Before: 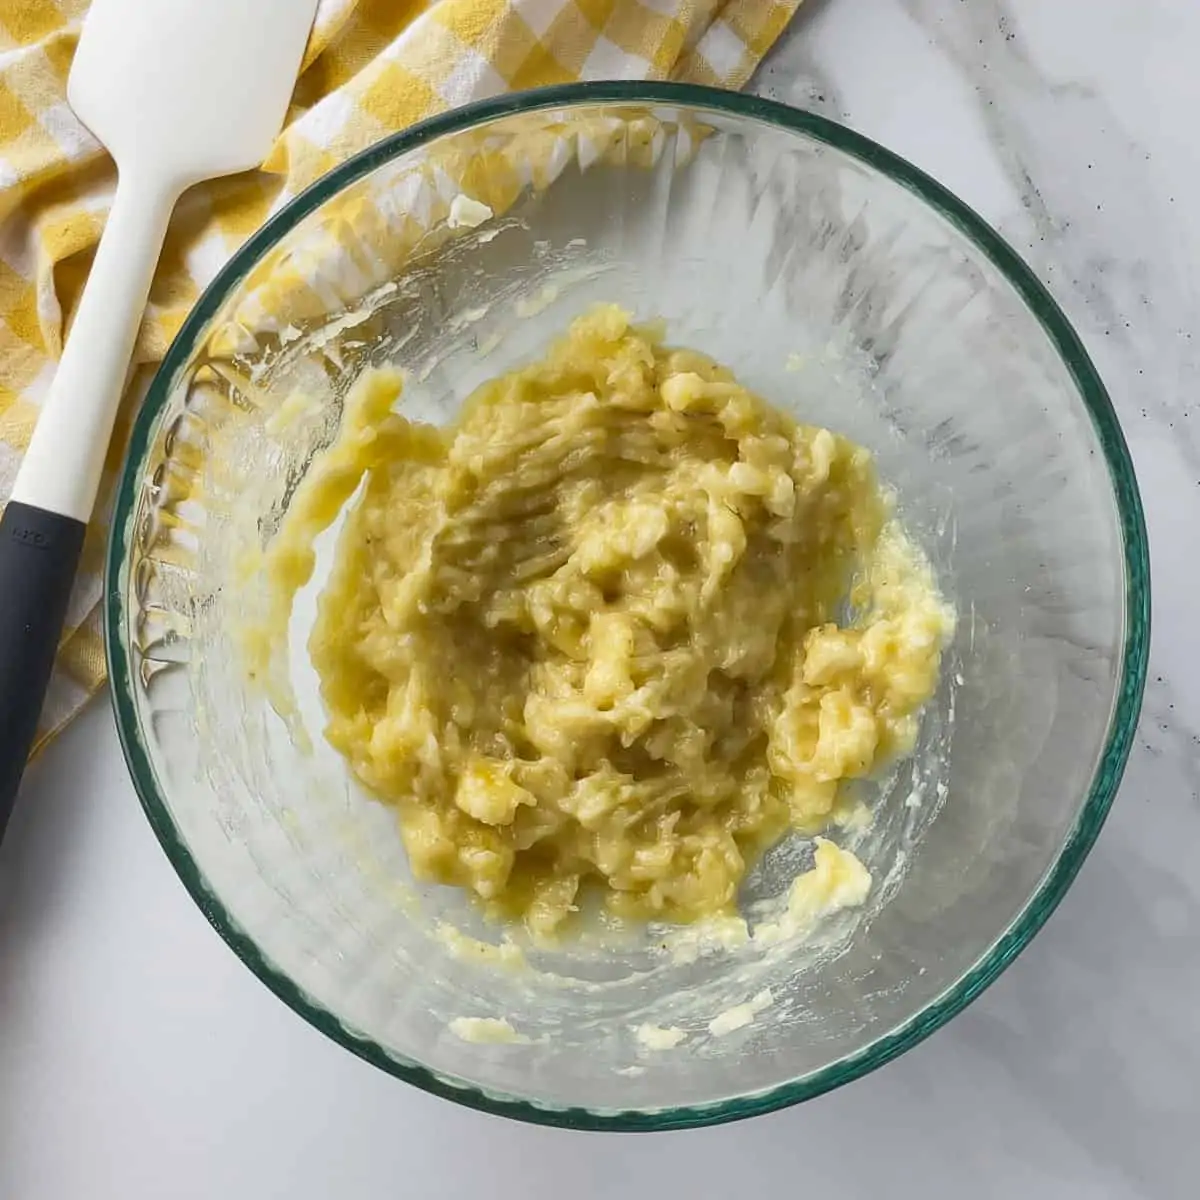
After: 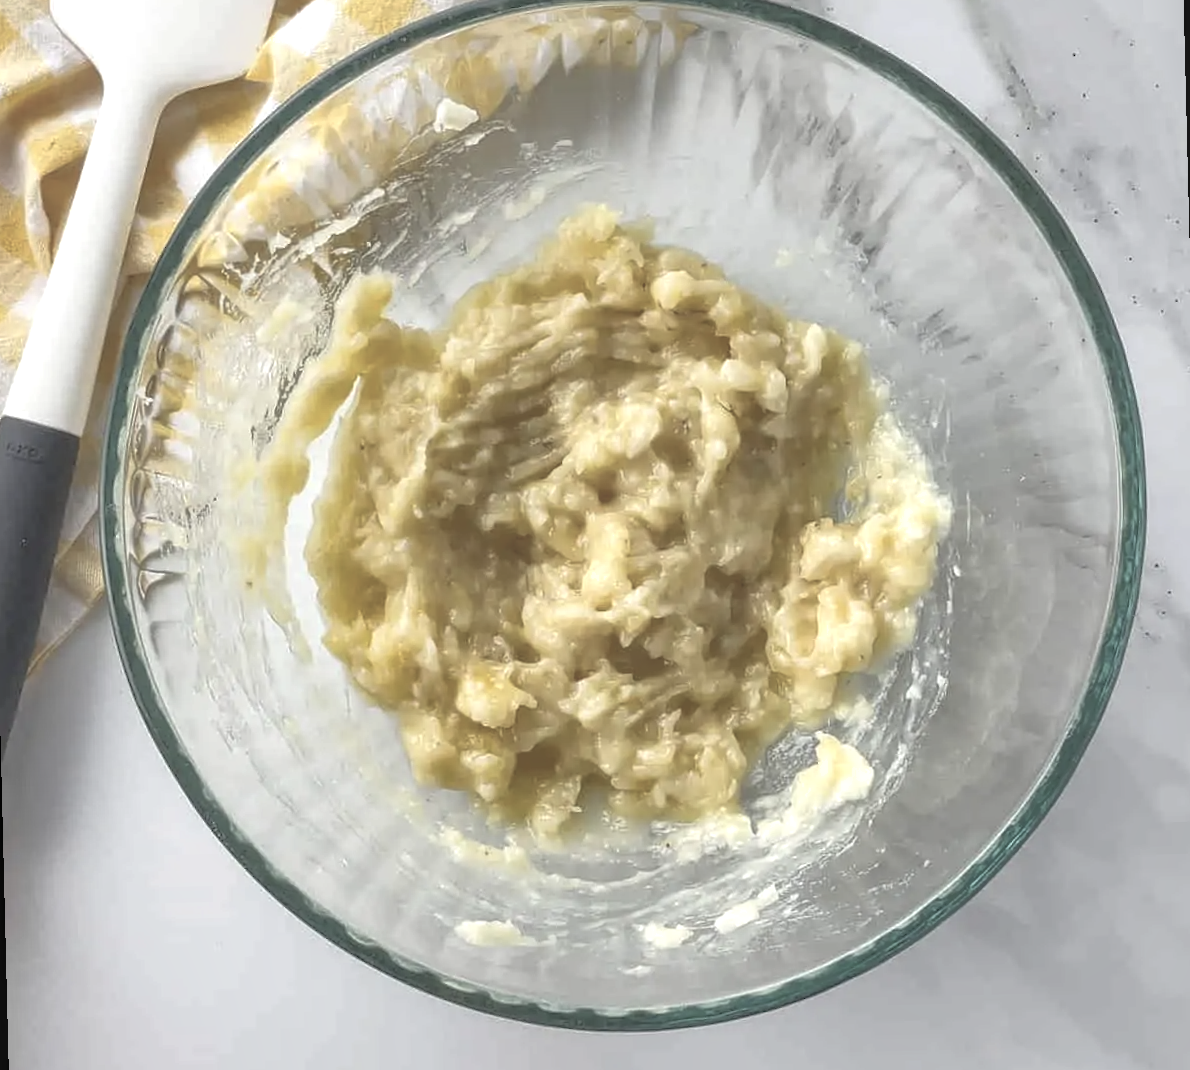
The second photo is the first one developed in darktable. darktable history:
contrast brightness saturation: brightness 0.28
crop and rotate: top 6.25%
shadows and highlights: on, module defaults
color zones: curves: ch1 [(0, 0.292) (0.001, 0.292) (0.2, 0.264) (0.4, 0.248) (0.6, 0.248) (0.8, 0.264) (0.999, 0.292) (1, 0.292)]
levels: levels [0, 0.474, 0.947]
local contrast: on, module defaults
rotate and perspective: rotation -1.42°, crop left 0.016, crop right 0.984, crop top 0.035, crop bottom 0.965
